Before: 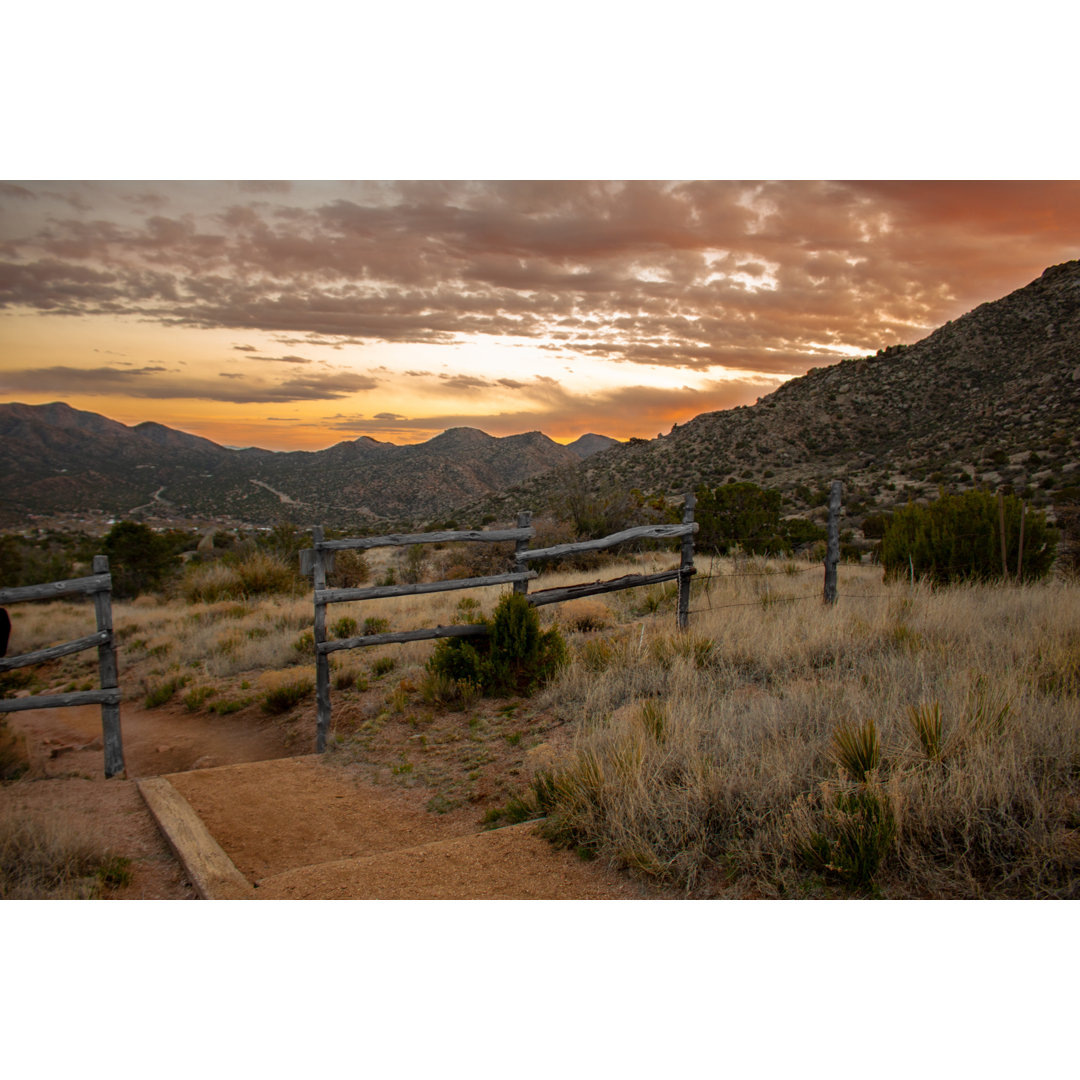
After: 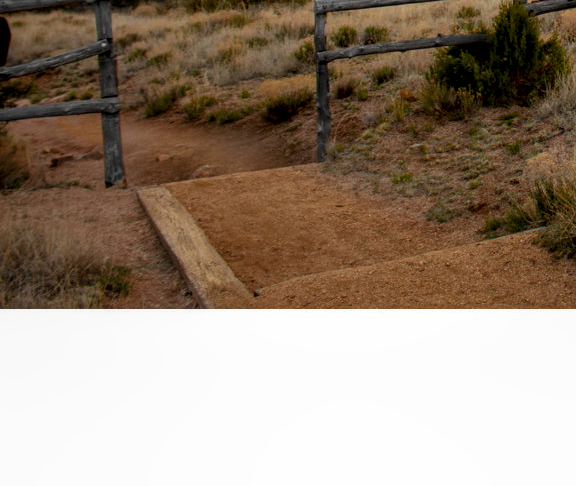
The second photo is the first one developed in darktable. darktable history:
crop and rotate: top 54.778%, right 46.61%, bottom 0.159%
local contrast: detail 130%
shadows and highlights: radius 337.17, shadows 29.01, soften with gaussian
